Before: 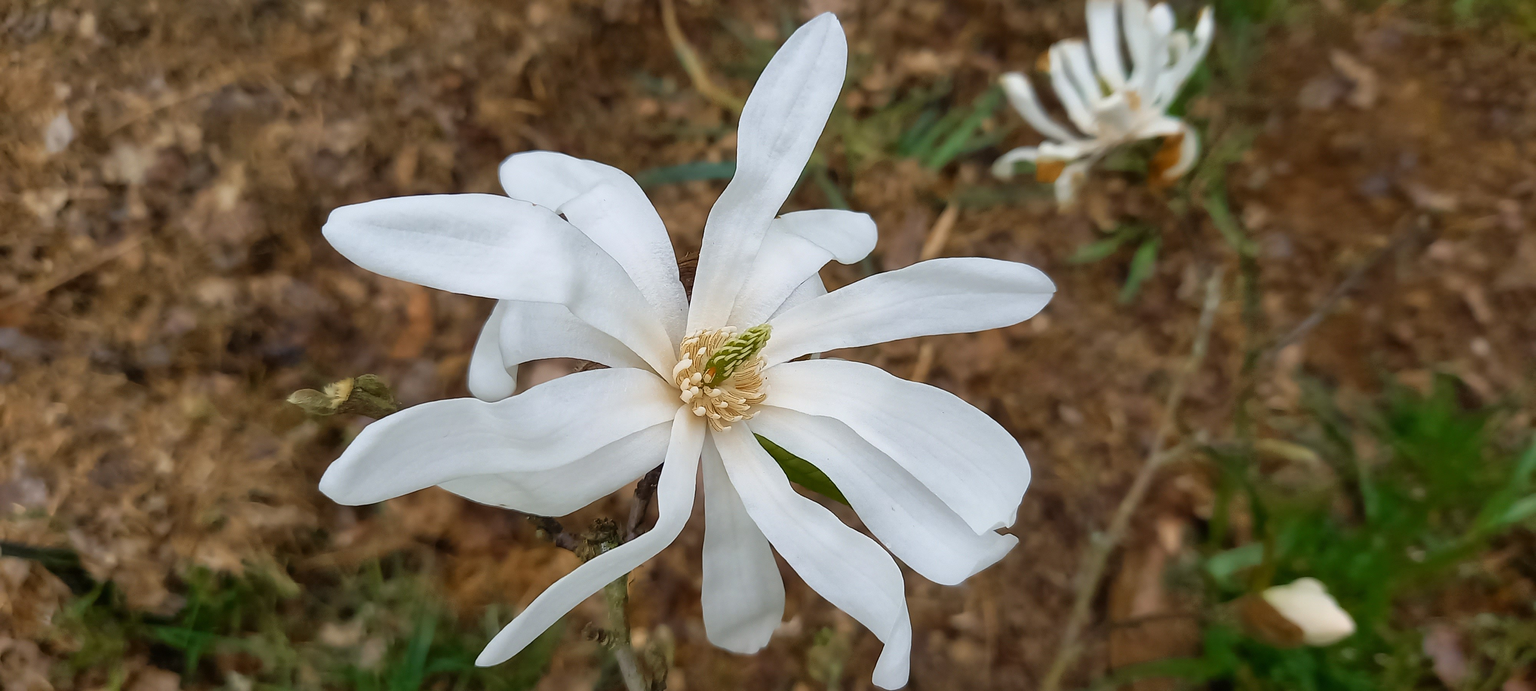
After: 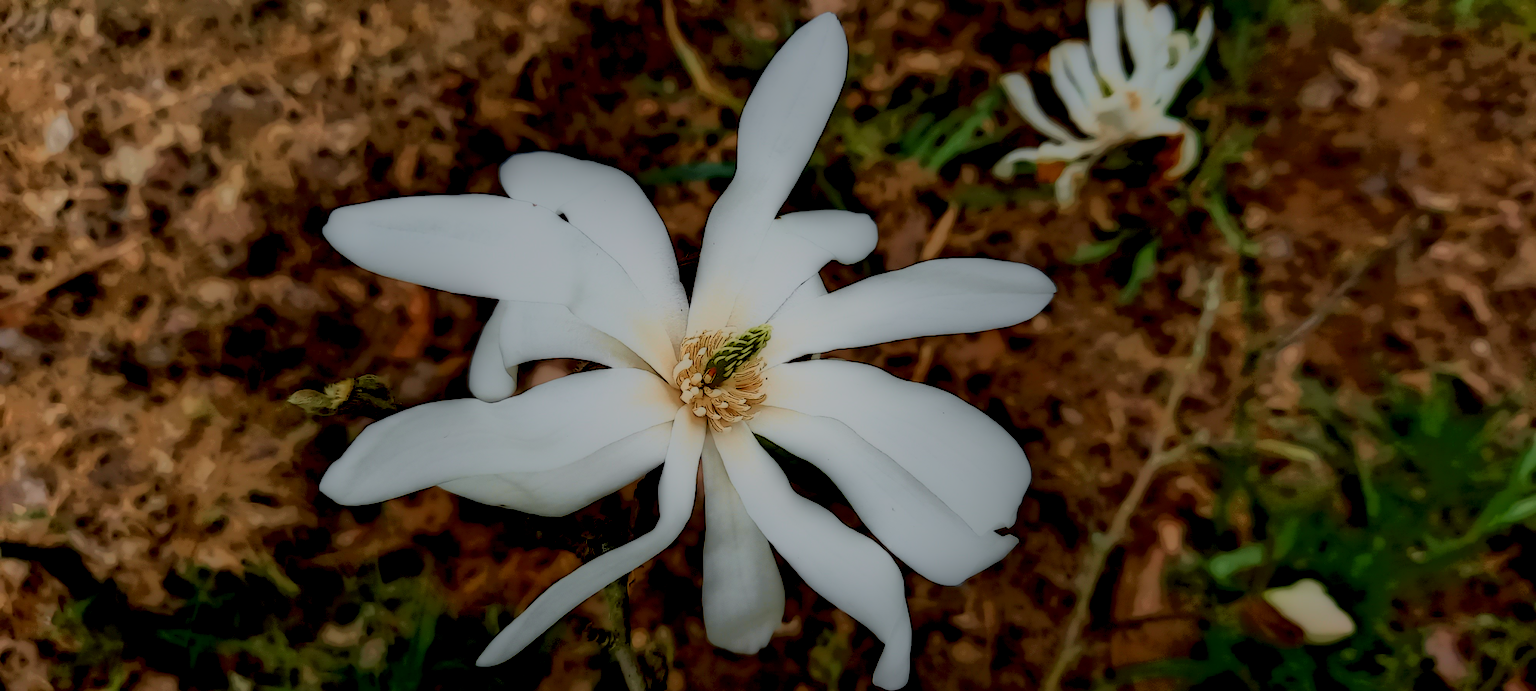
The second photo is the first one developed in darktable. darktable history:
local contrast: highlights 0%, shadows 198%, detail 164%, midtone range 0.001
filmic rgb: black relative exposure -7.65 EV, white relative exposure 4.56 EV, hardness 3.61
tone curve: curves: ch0 [(0.003, 0.032) (0.037, 0.037) (0.142, 0.117) (0.279, 0.311) (0.405, 0.49) (0.526, 0.651) (0.722, 0.857) (0.875, 0.946) (1, 0.98)]; ch1 [(0, 0) (0.305, 0.325) (0.453, 0.437) (0.482, 0.474) (0.501, 0.498) (0.515, 0.523) (0.559, 0.591) (0.6, 0.643) (0.656, 0.707) (1, 1)]; ch2 [(0, 0) (0.323, 0.277) (0.424, 0.396) (0.479, 0.484) (0.499, 0.502) (0.515, 0.537) (0.573, 0.602) (0.653, 0.675) (0.75, 0.756) (1, 1)], color space Lab, independent channels, preserve colors none
